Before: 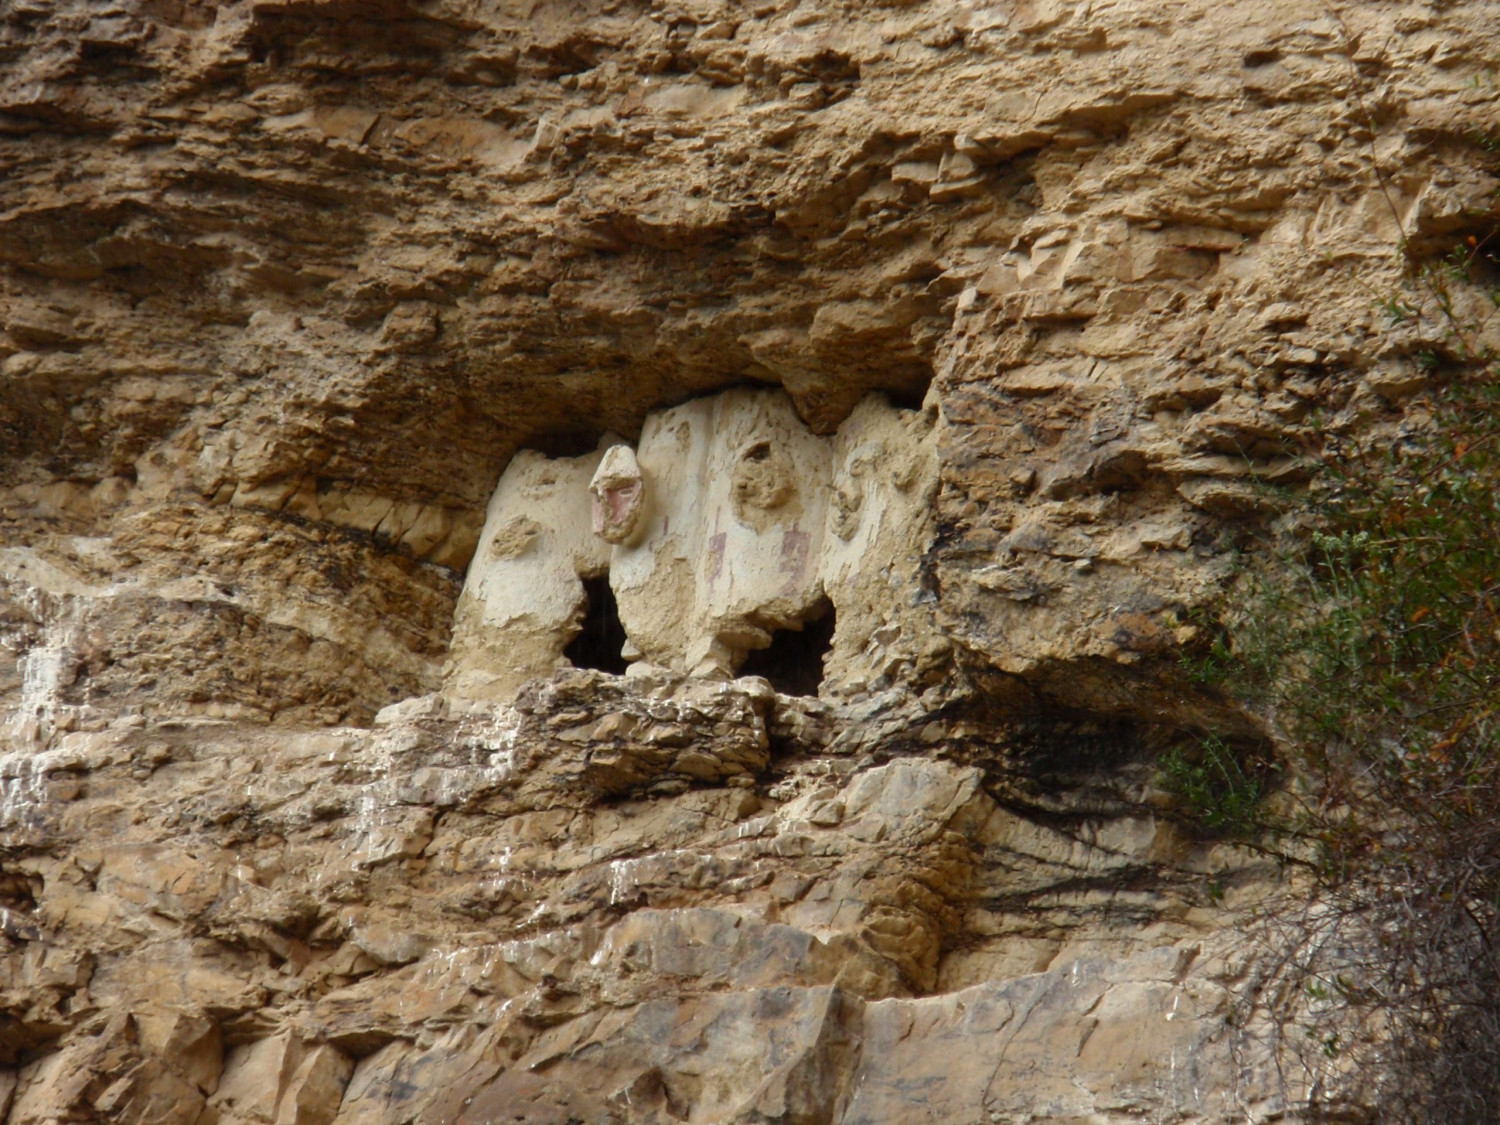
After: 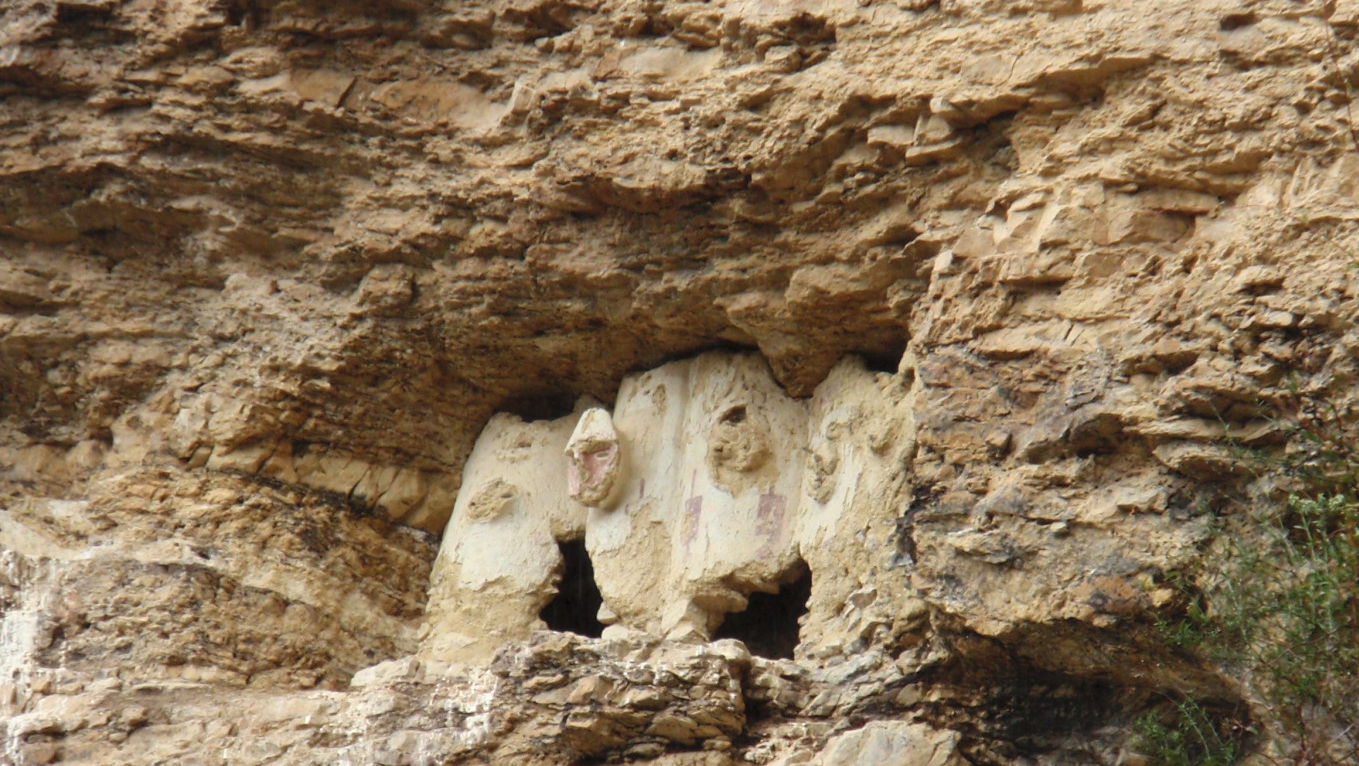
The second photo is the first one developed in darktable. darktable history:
crop: left 1.62%, top 3.375%, right 7.748%, bottom 28.502%
contrast brightness saturation: contrast 0.136, brightness 0.206
